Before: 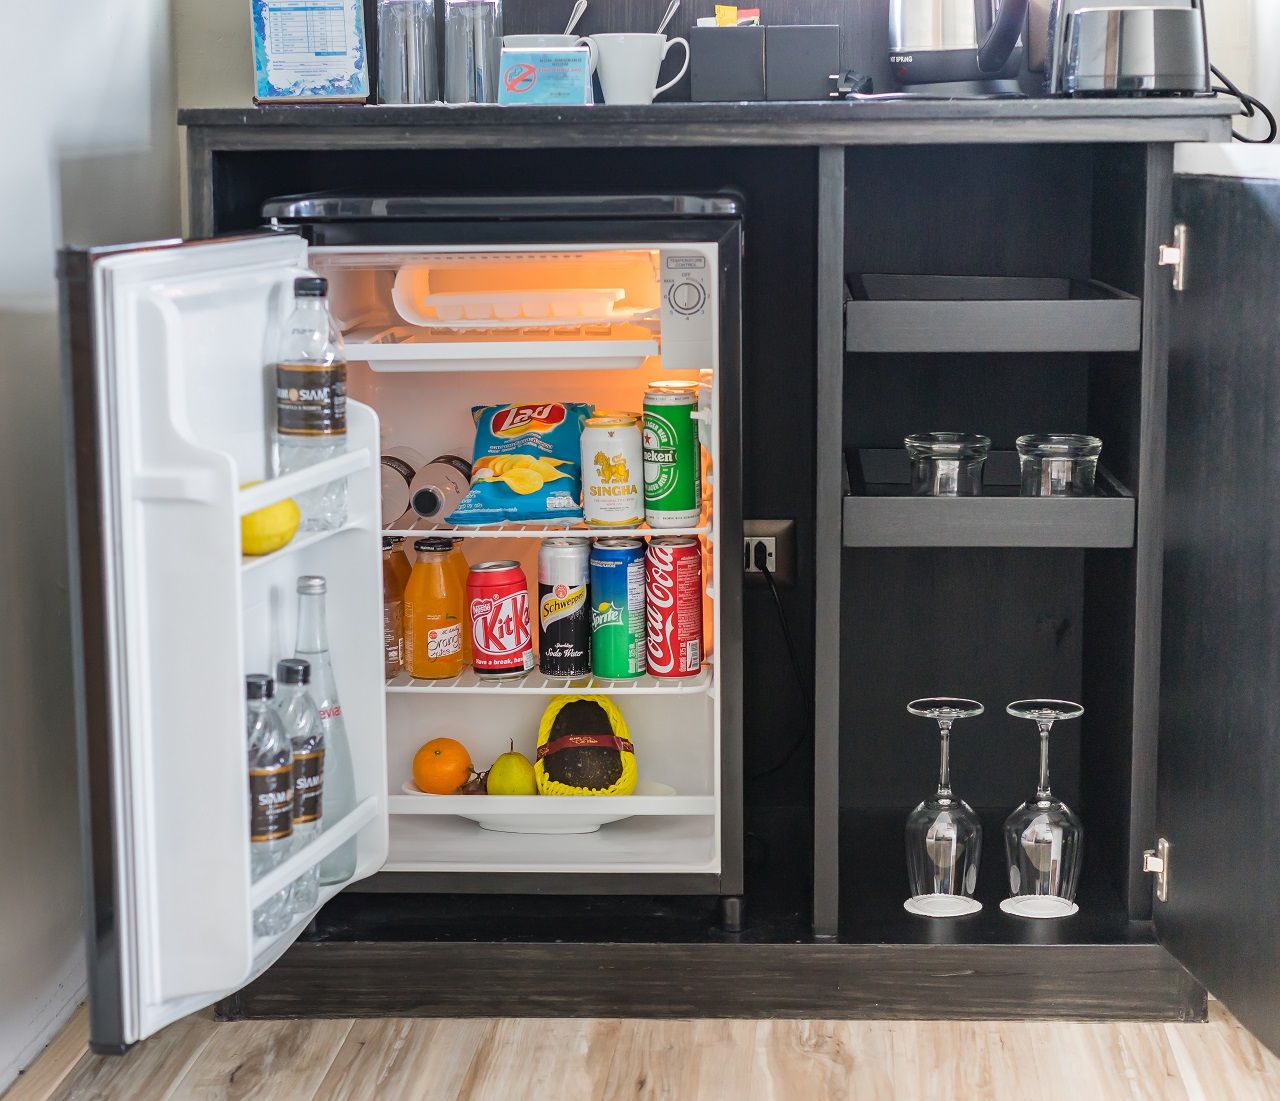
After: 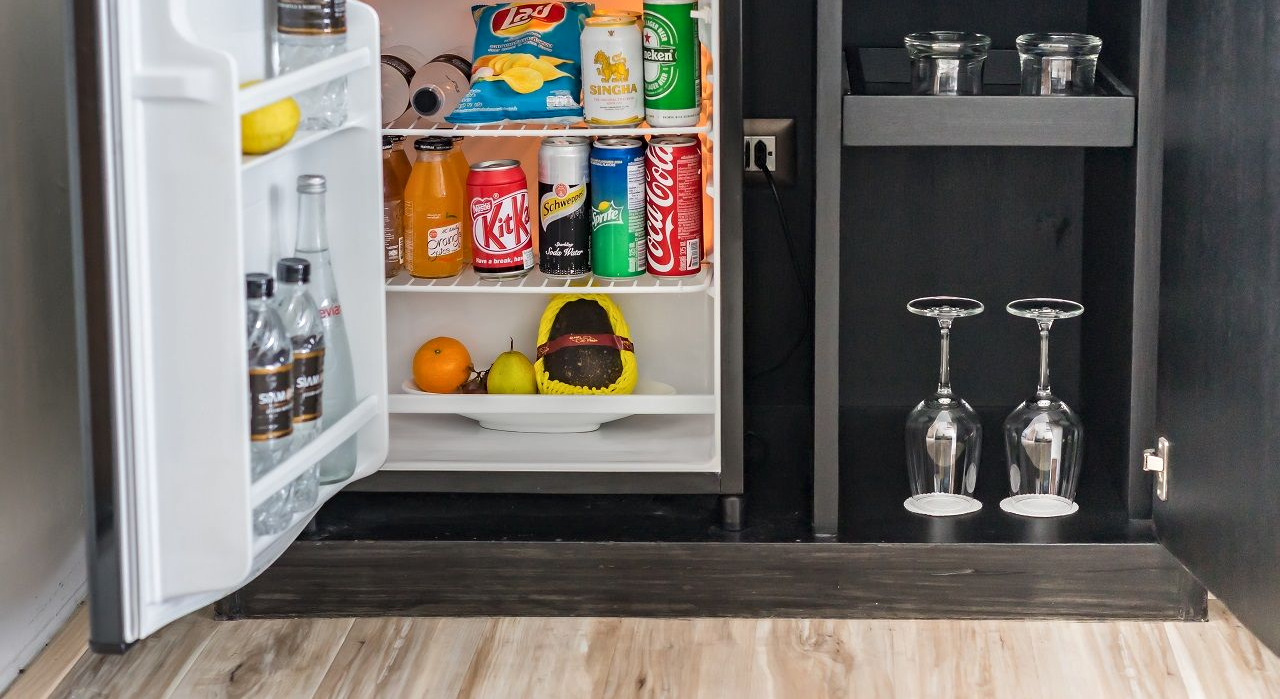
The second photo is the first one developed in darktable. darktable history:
contrast equalizer: y [[0.5, 0.5, 0.544, 0.569, 0.5, 0.5], [0.5 ×6], [0.5 ×6], [0 ×6], [0 ×6]]
color balance: mode lift, gamma, gain (sRGB)
crop and rotate: top 36.435%
white balance: emerald 1
